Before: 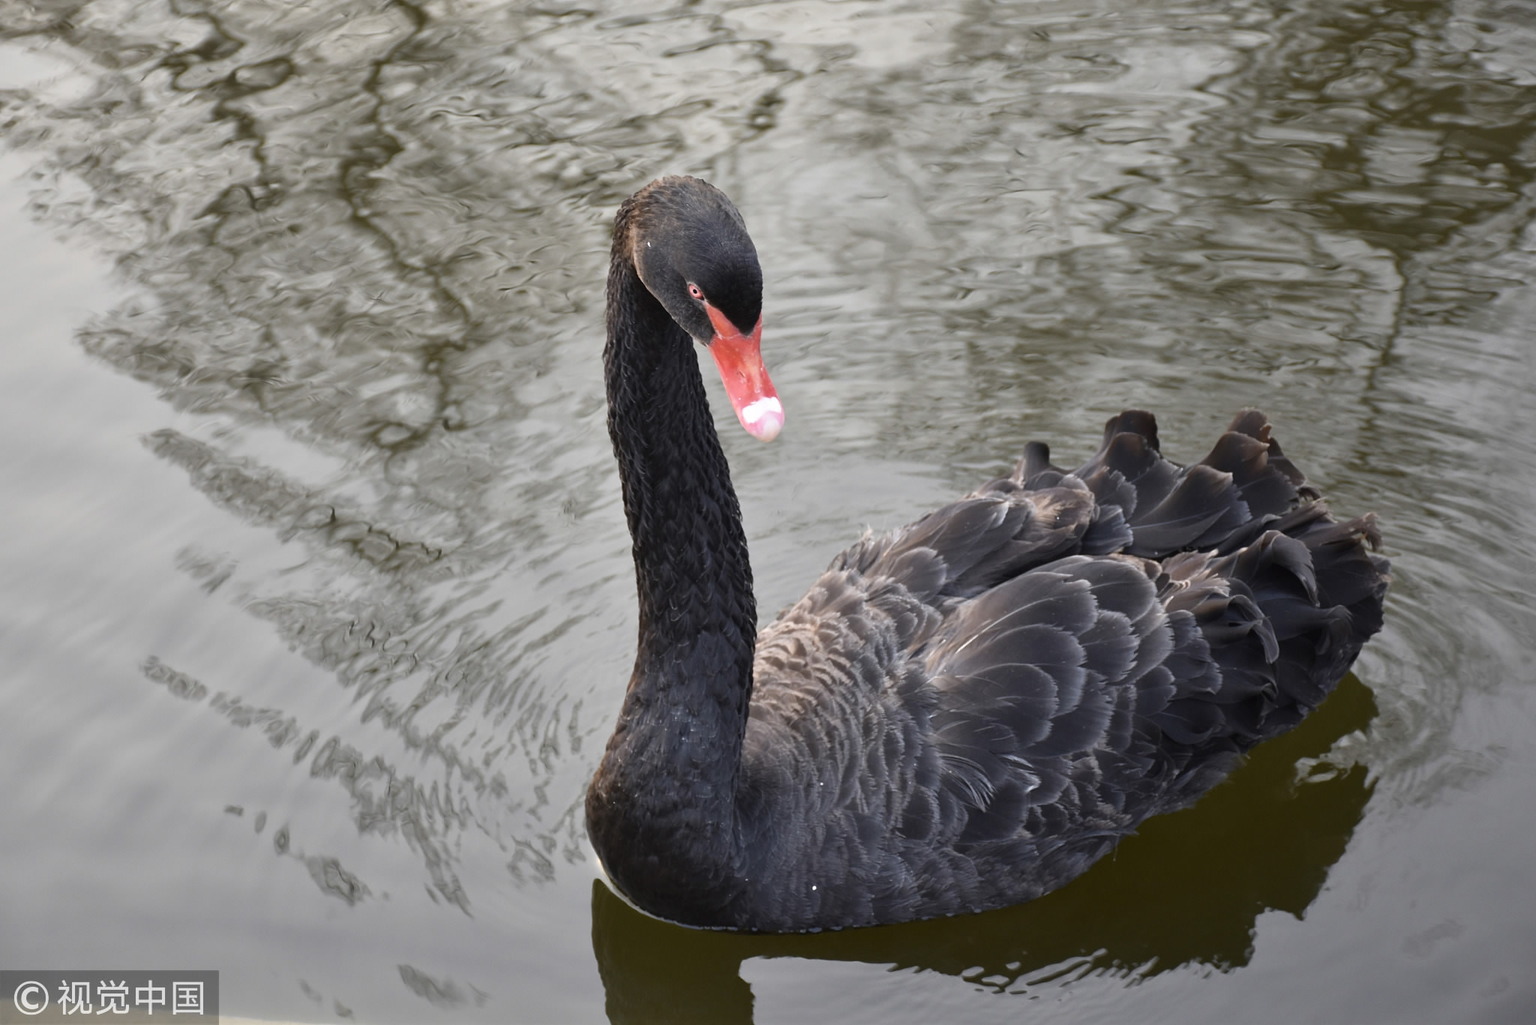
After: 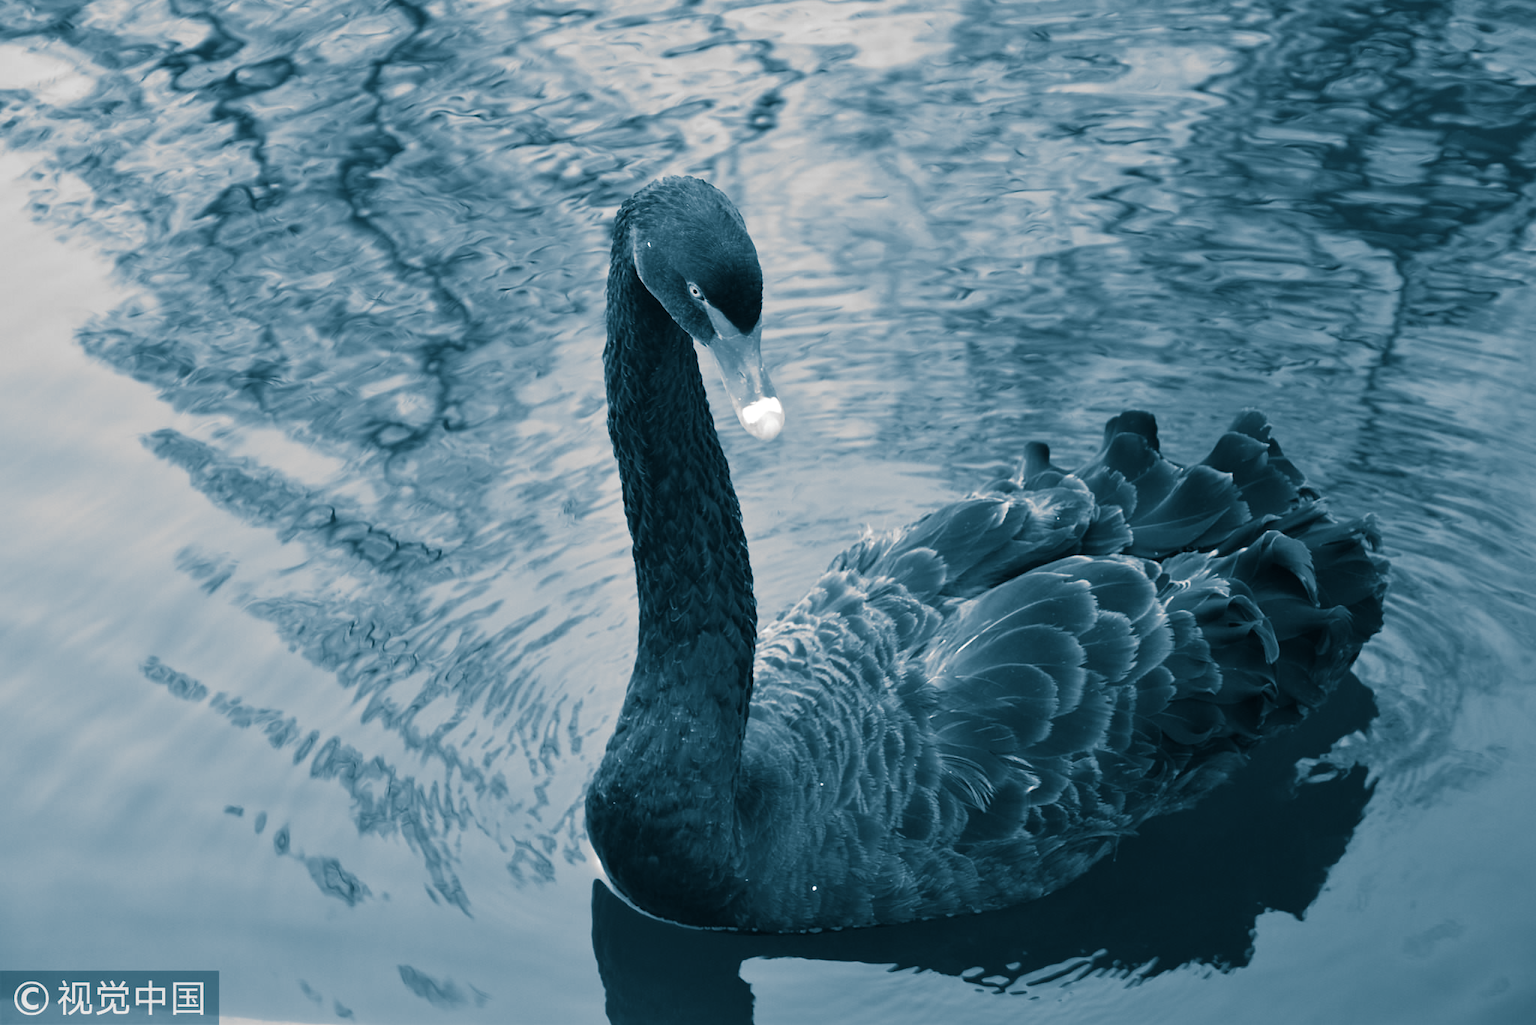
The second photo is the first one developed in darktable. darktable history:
color calibration: output gray [0.21, 0.42, 0.37, 0], gray › normalize channels true, illuminant same as pipeline (D50), adaptation XYZ, x 0.346, y 0.359, gamut compression 0
levels: levels [0, 0.474, 0.947]
split-toning: shadows › hue 212.4°, balance -70
